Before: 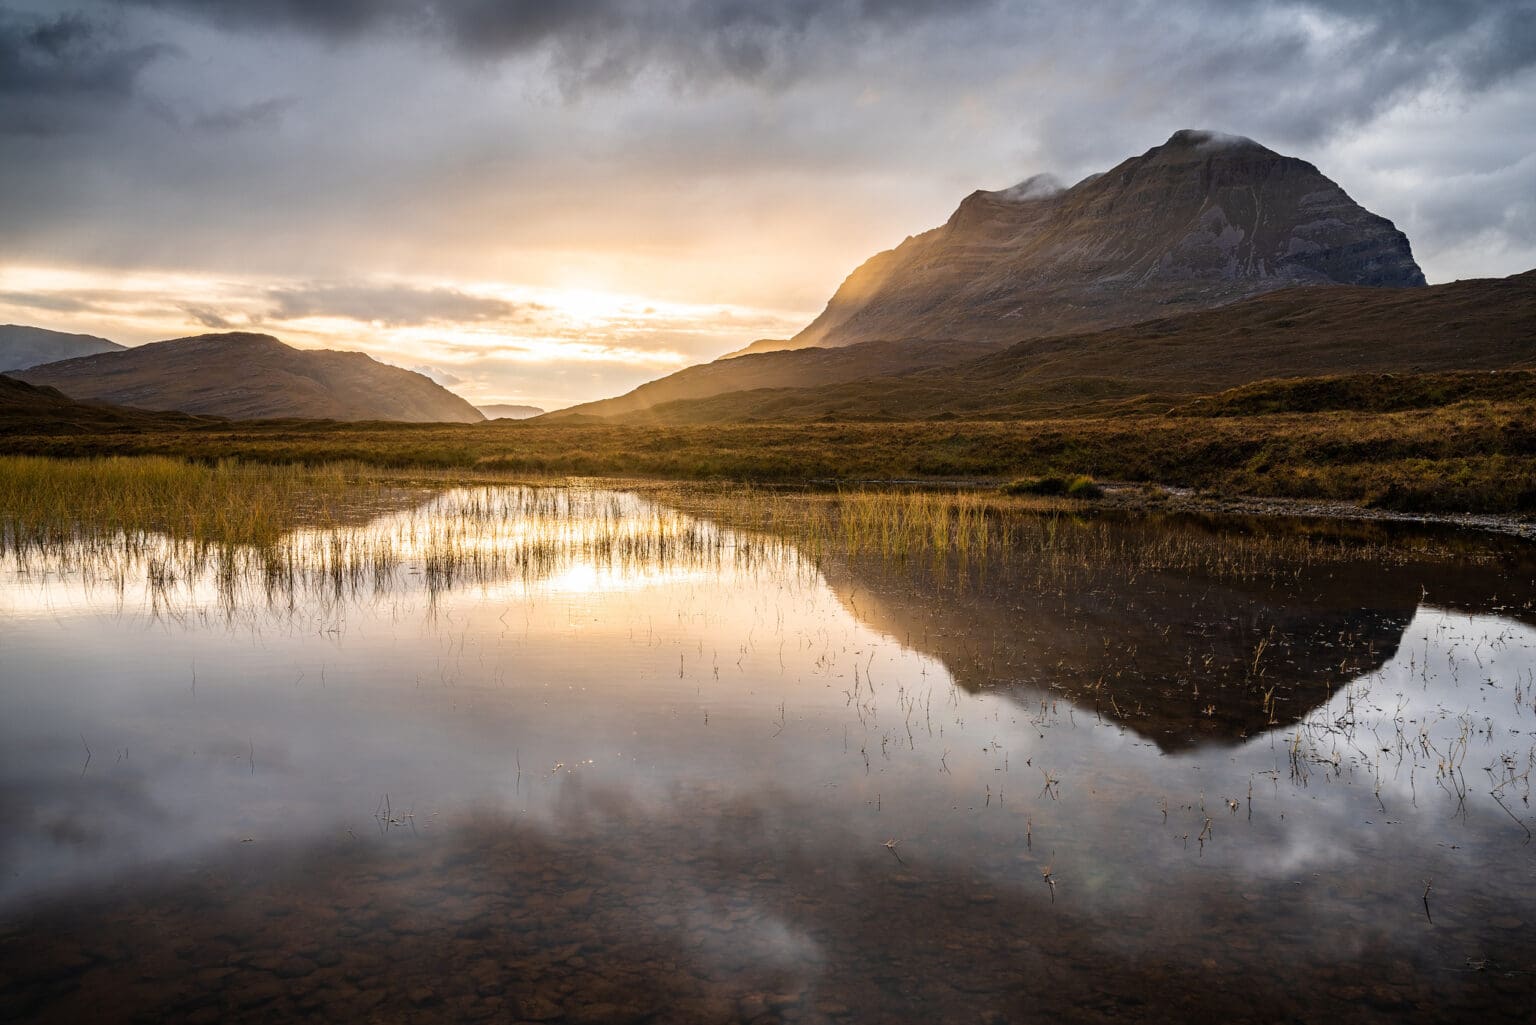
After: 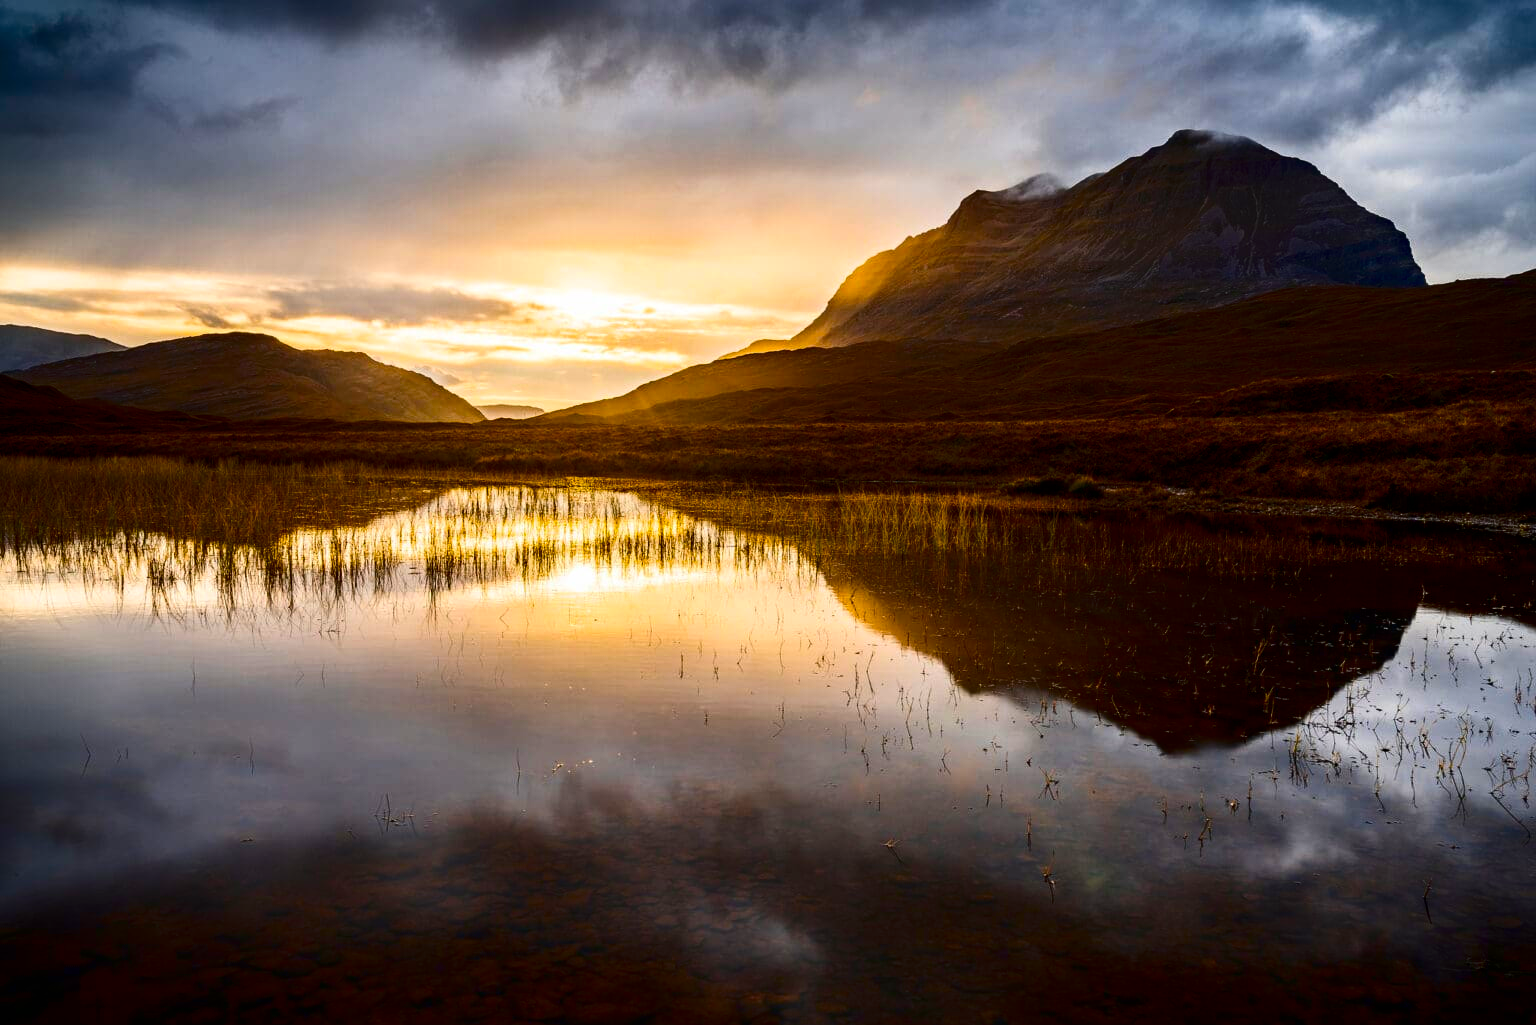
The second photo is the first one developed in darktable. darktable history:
color balance: output saturation 110%
color balance rgb: linear chroma grading › global chroma 15%, perceptual saturation grading › global saturation 30%
contrast brightness saturation: contrast 0.19, brightness -0.24, saturation 0.11
